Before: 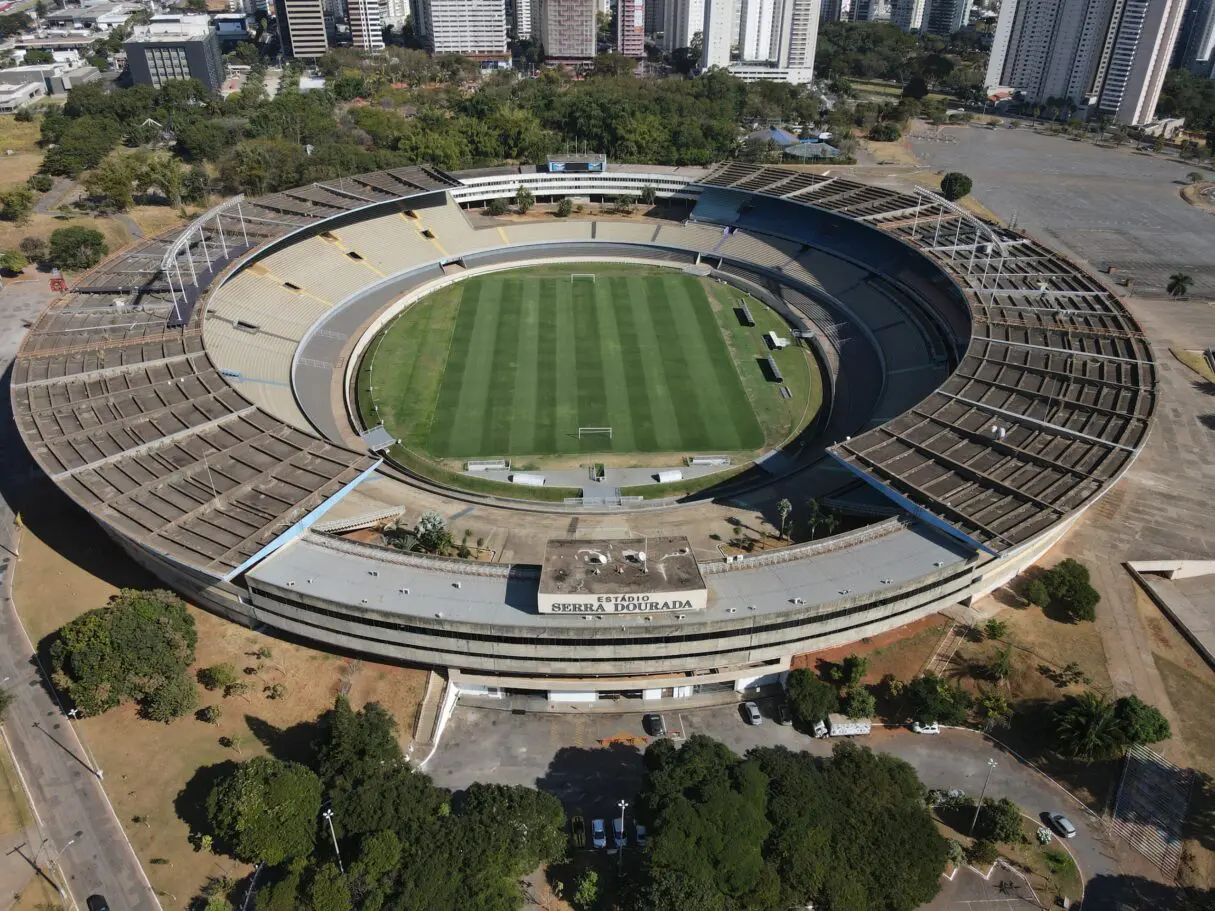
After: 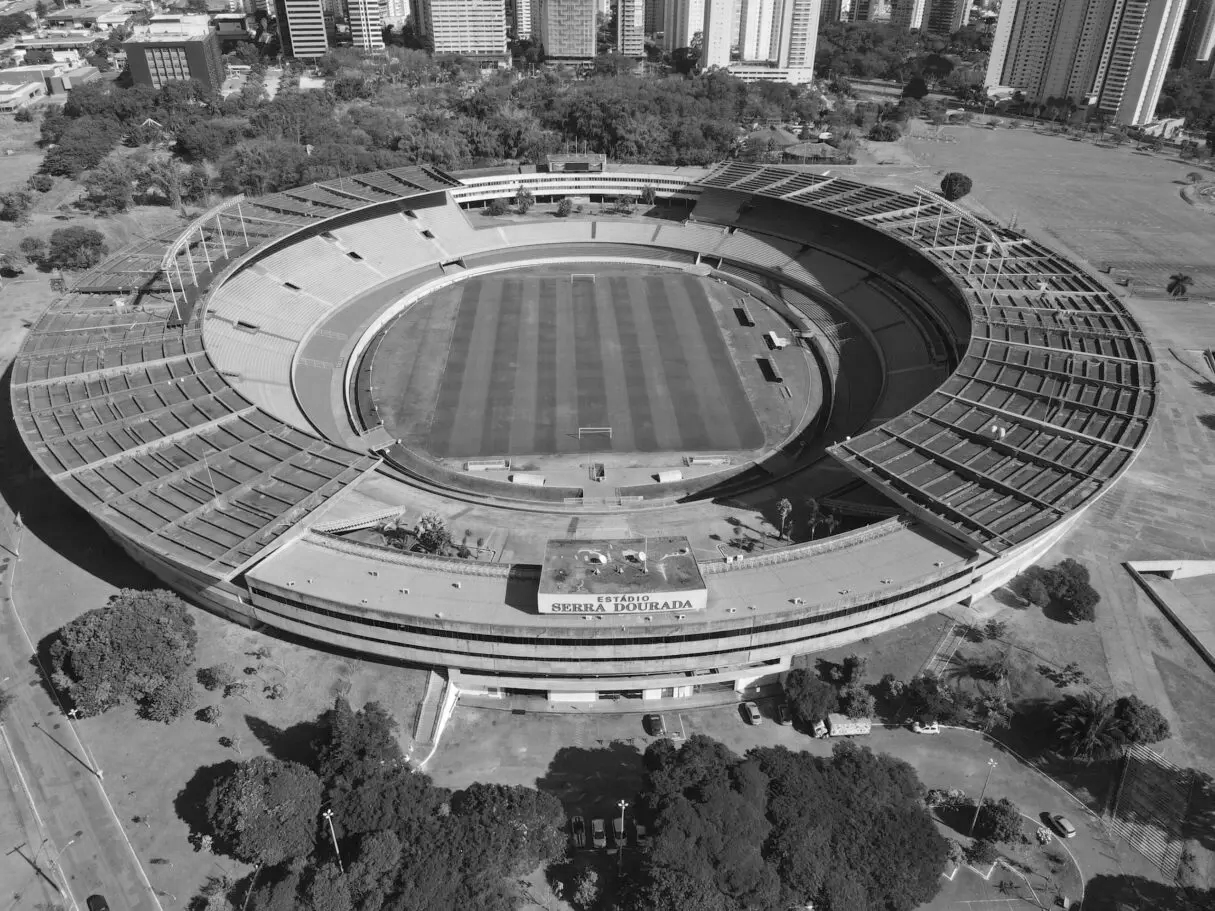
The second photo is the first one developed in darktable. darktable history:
contrast brightness saturation: brightness 0.118
color zones: curves: ch0 [(0.002, 0.593) (0.143, 0.417) (0.285, 0.541) (0.455, 0.289) (0.608, 0.327) (0.727, 0.283) (0.869, 0.571) (1, 0.603)]; ch1 [(0, 0) (0.143, 0) (0.286, 0) (0.429, 0) (0.571, 0) (0.714, 0) (0.857, 0)]
